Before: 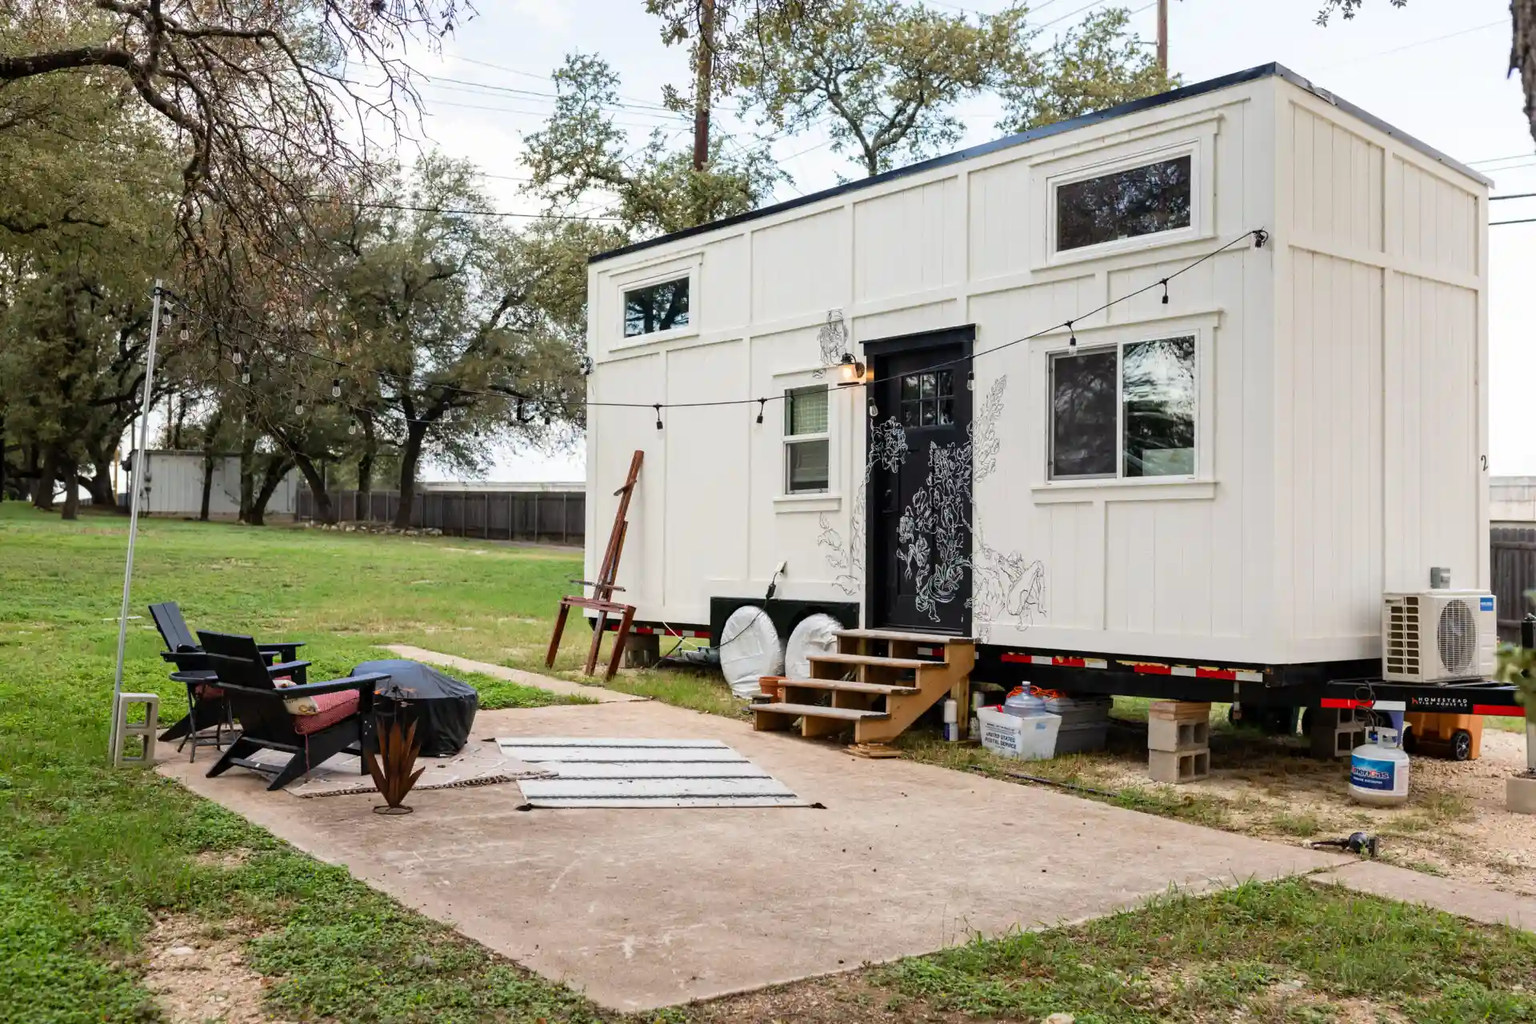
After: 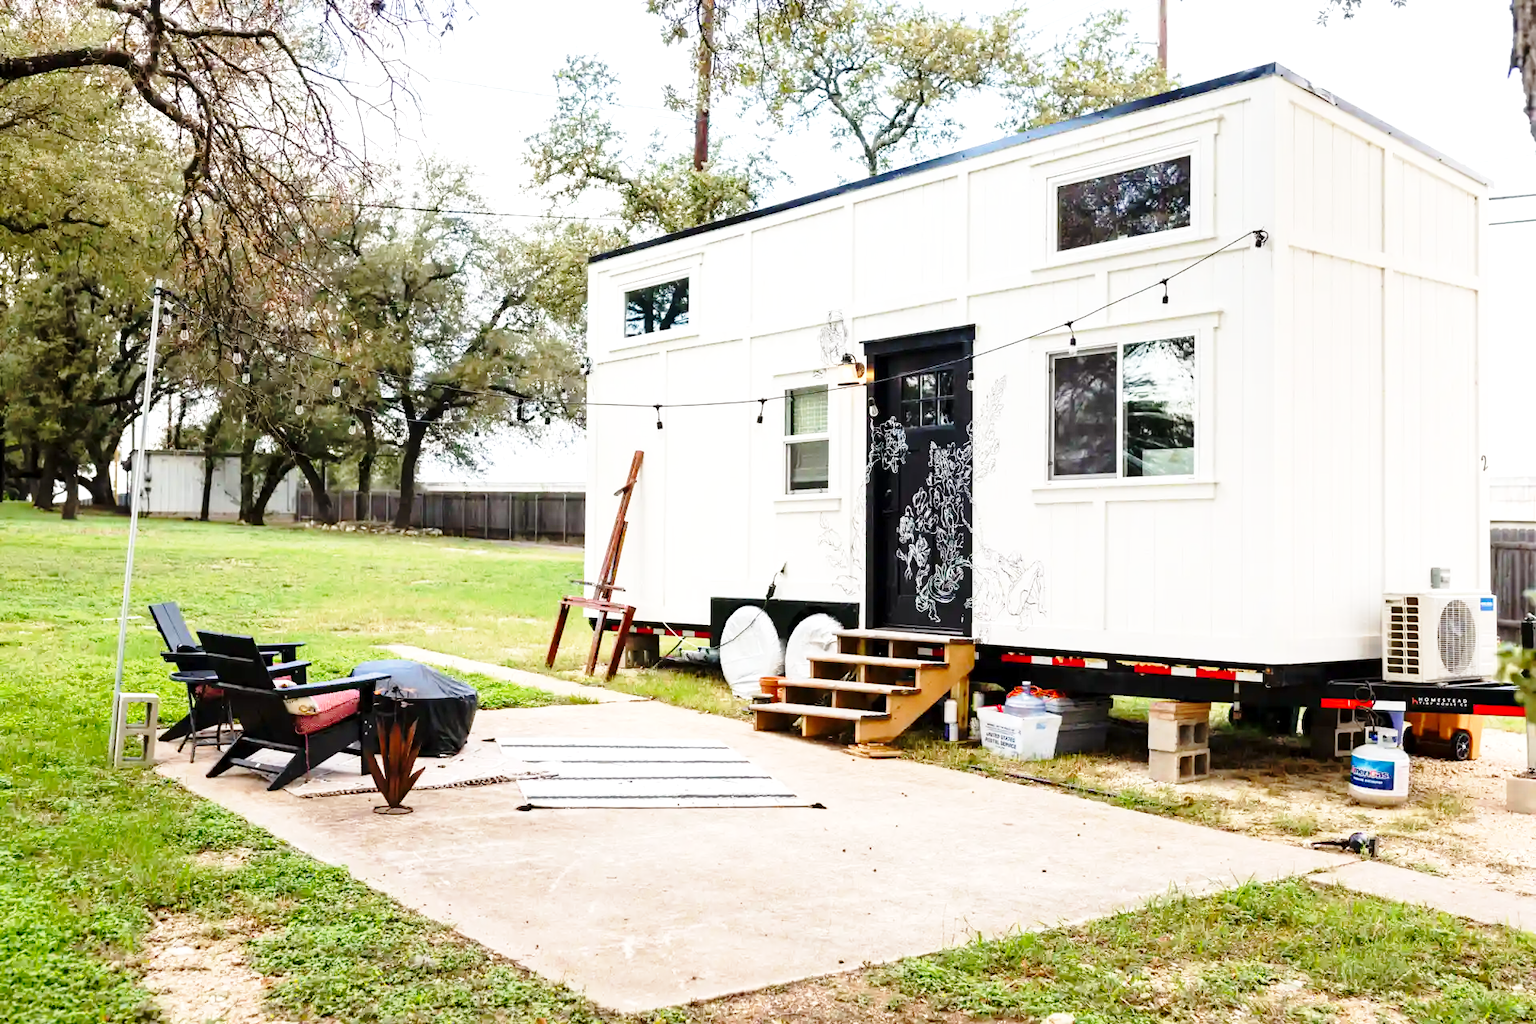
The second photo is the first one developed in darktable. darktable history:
base curve: curves: ch0 [(0, 0) (0.028, 0.03) (0.121, 0.232) (0.46, 0.748) (0.859, 0.968) (1, 1)], preserve colors none
exposure: black level correction 0.001, exposure 0.498 EV, compensate exposure bias true, compensate highlight preservation false
